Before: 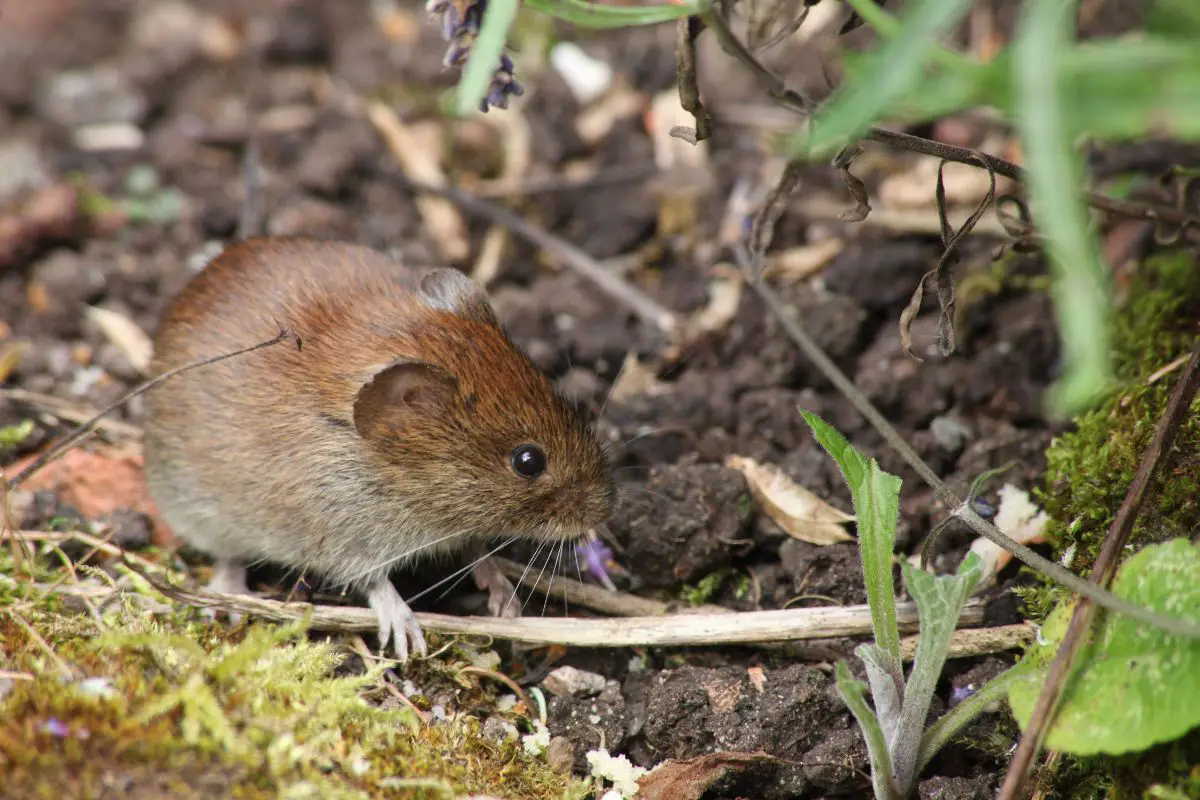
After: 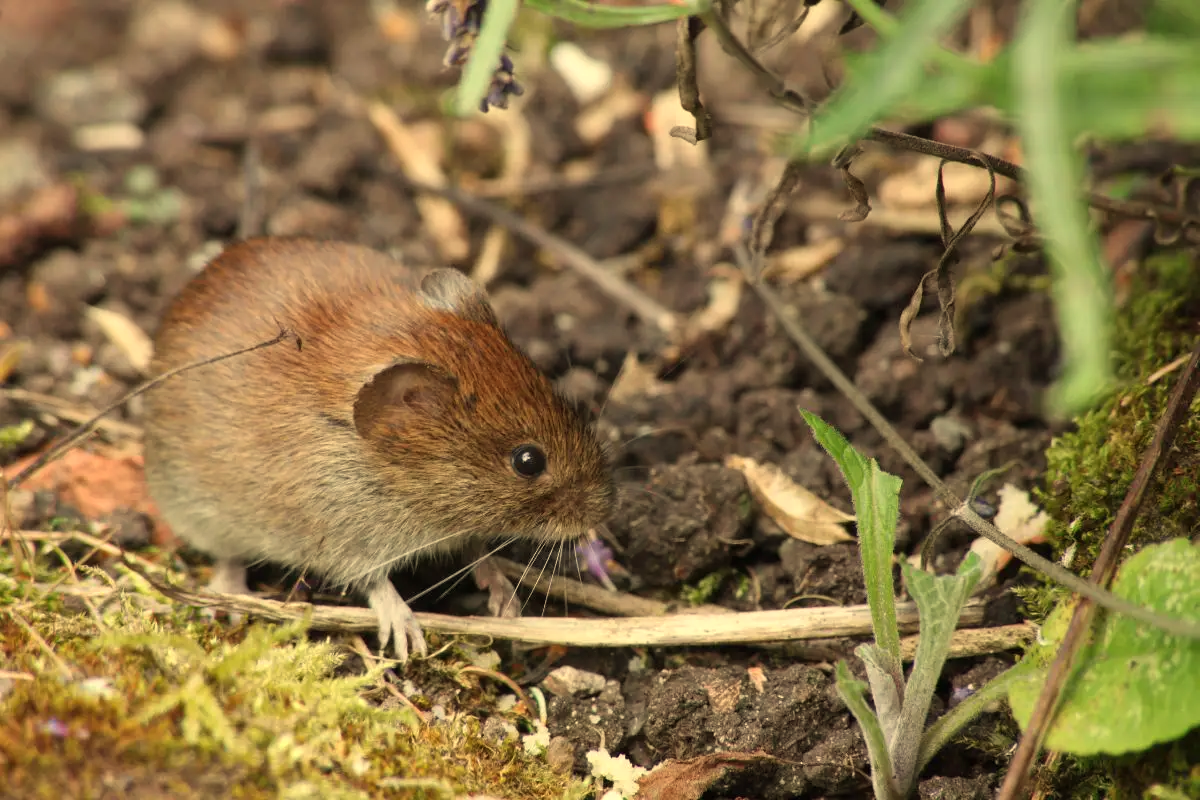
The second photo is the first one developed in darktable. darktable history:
shadows and highlights: shadows 25, highlights -48, soften with gaussian
white balance: red 1.08, blue 0.791
